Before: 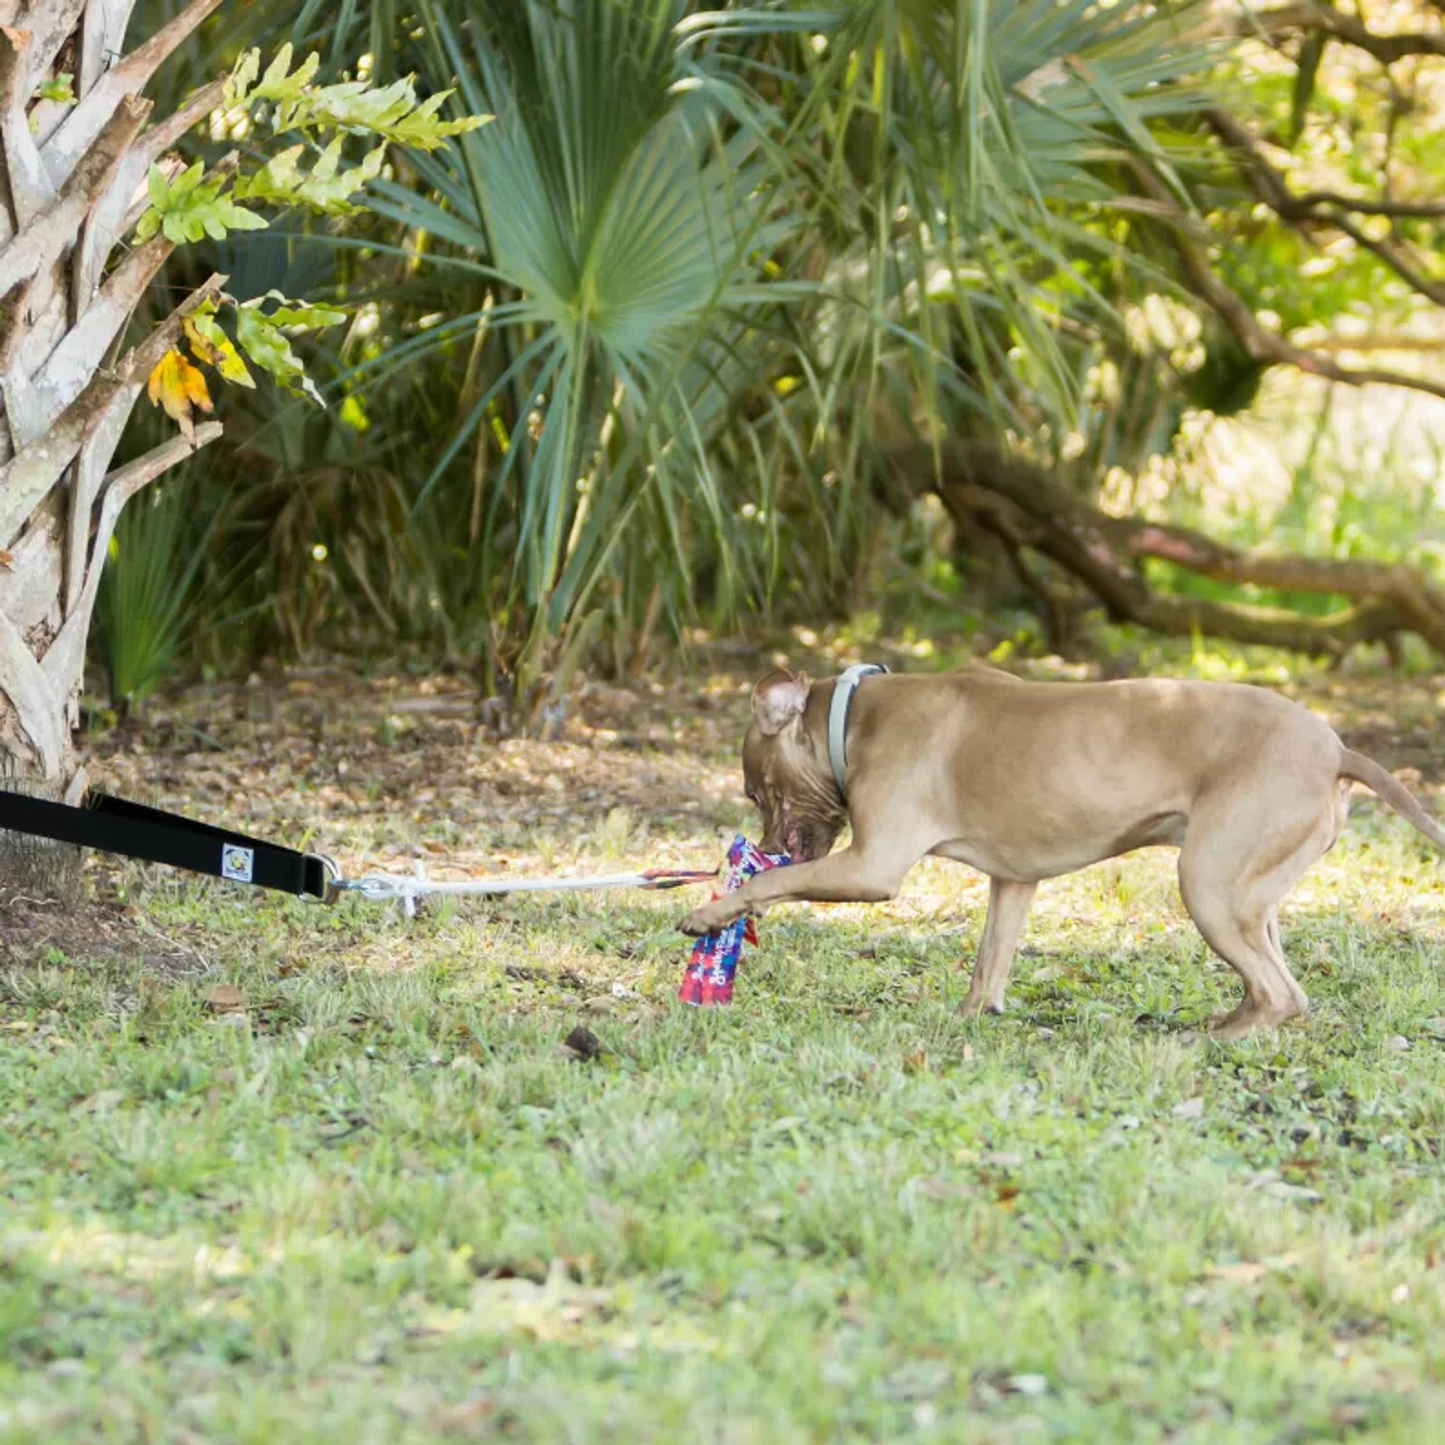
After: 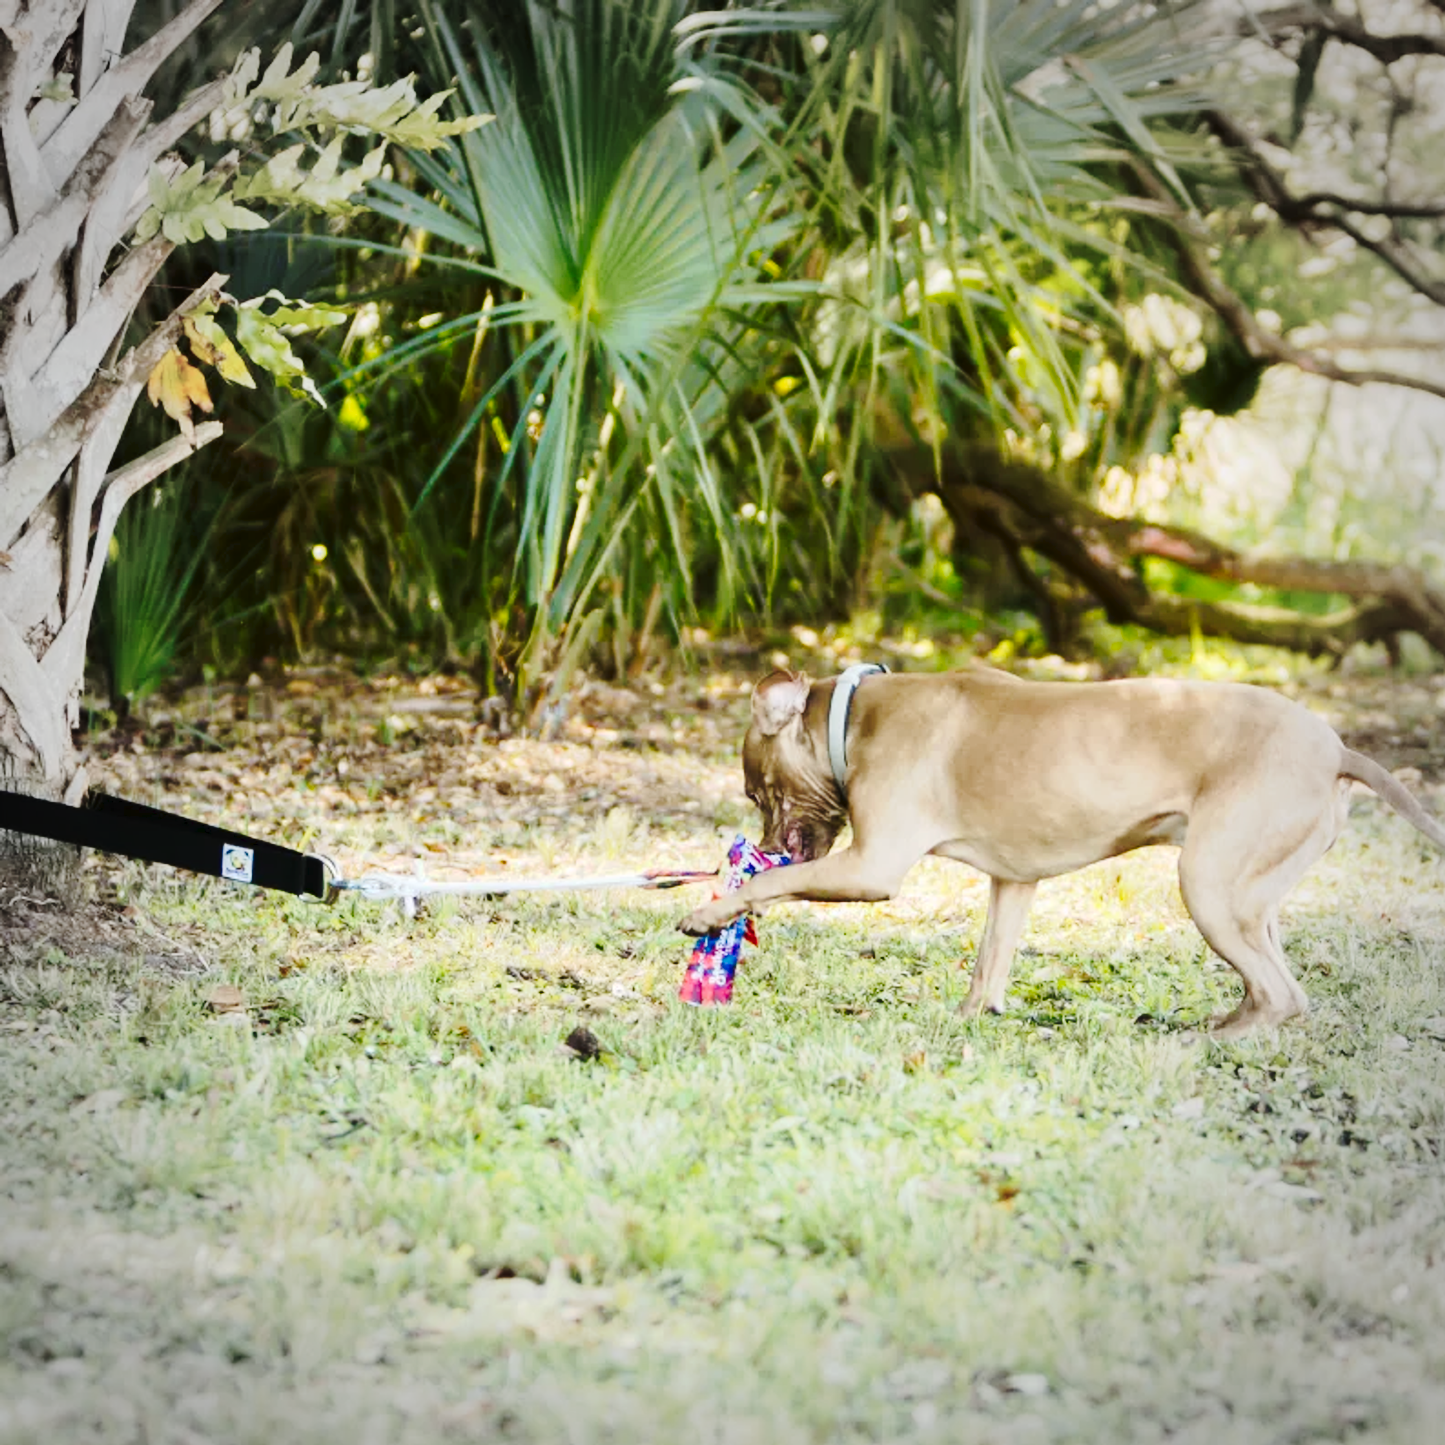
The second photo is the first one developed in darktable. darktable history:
contrast brightness saturation: contrast 0.15, brightness -0.01, saturation 0.1
color calibration: illuminant same as pipeline (D50), x 0.346, y 0.359, temperature 5002.42 K
vignetting: fall-off start 67.15%, brightness -0.442, saturation -0.691, width/height ratio 1.011, unbound false
tone curve: curves: ch0 [(0, 0) (0.003, 0.023) (0.011, 0.029) (0.025, 0.037) (0.044, 0.047) (0.069, 0.057) (0.1, 0.075) (0.136, 0.103) (0.177, 0.145) (0.224, 0.193) (0.277, 0.266) (0.335, 0.362) (0.399, 0.473) (0.468, 0.569) (0.543, 0.655) (0.623, 0.73) (0.709, 0.804) (0.801, 0.874) (0.898, 0.924) (1, 1)], preserve colors none
